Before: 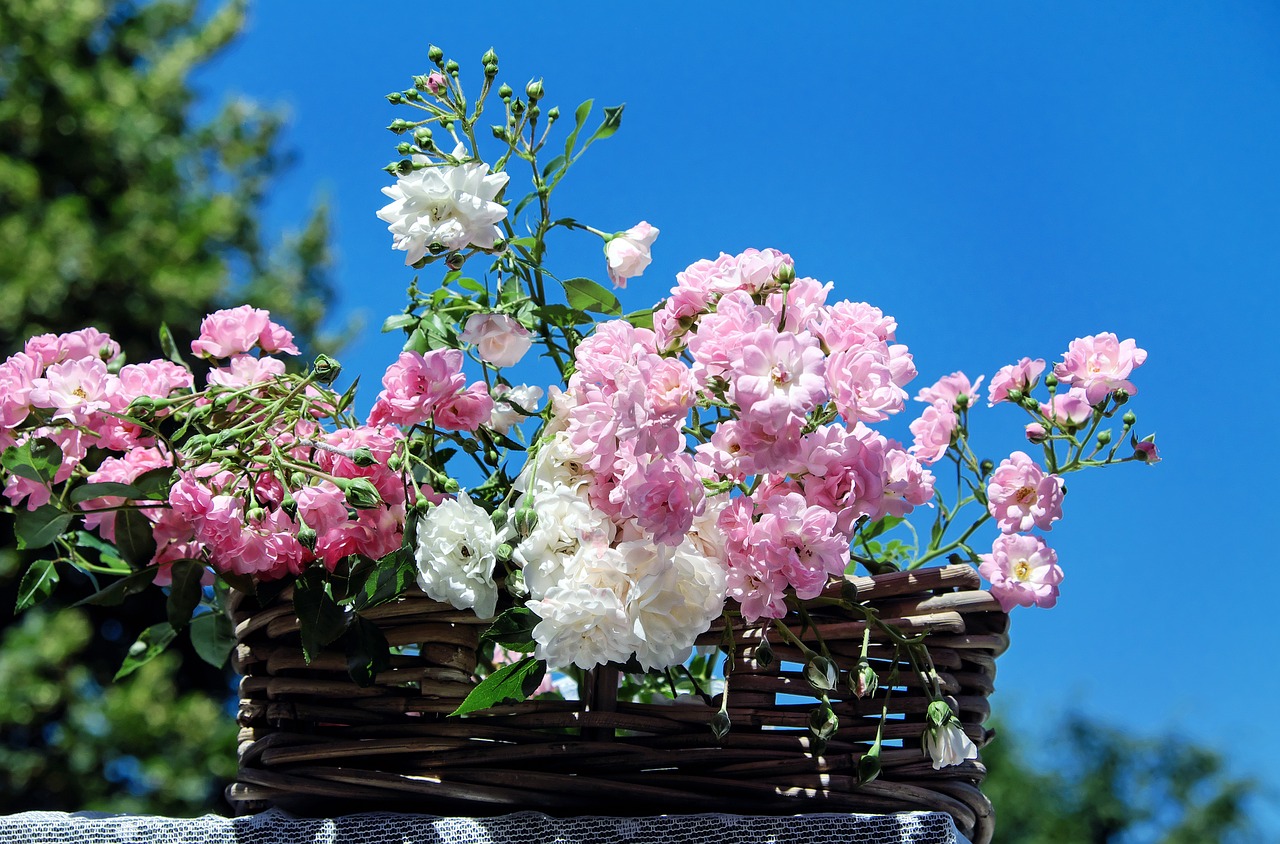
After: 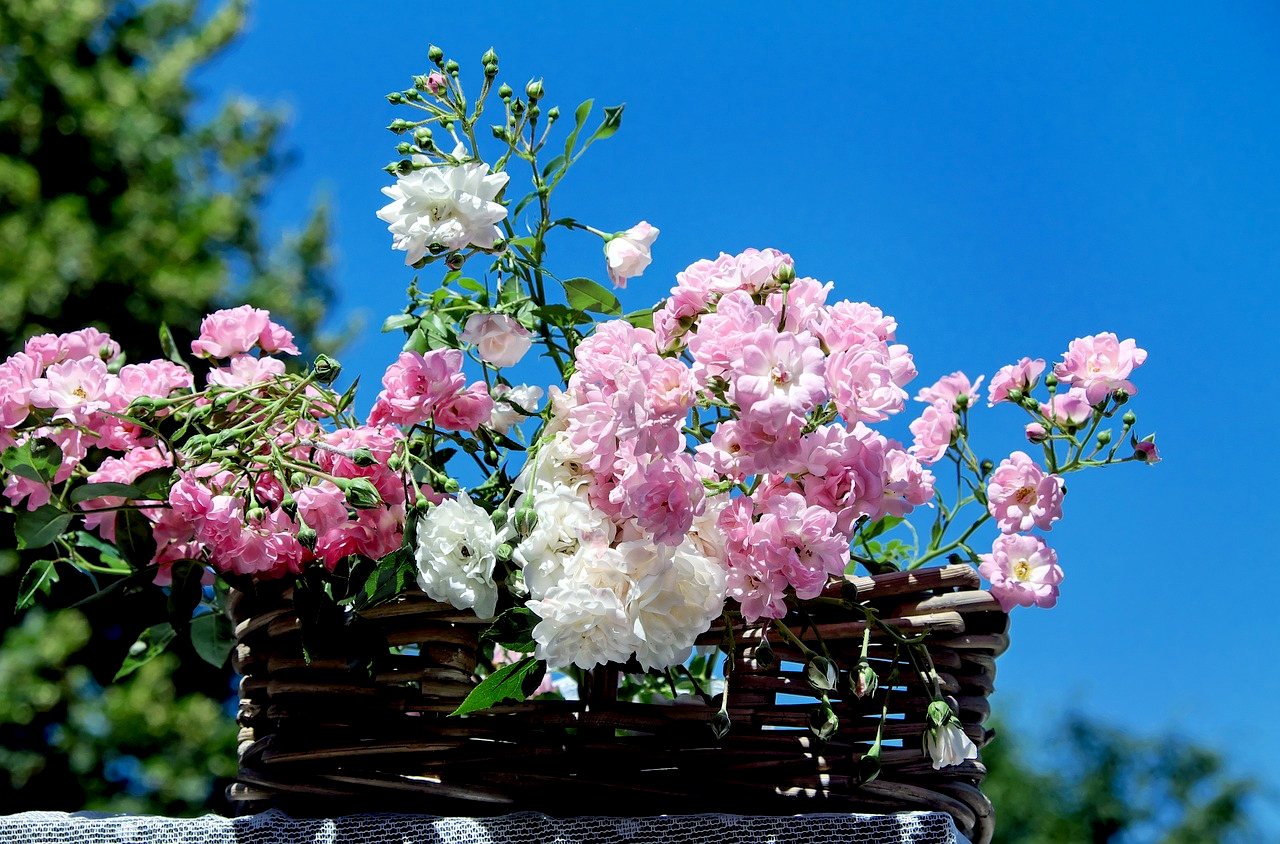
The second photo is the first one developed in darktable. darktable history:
exposure: black level correction 0.009, exposure 0.016 EV, compensate exposure bias true, compensate highlight preservation false
